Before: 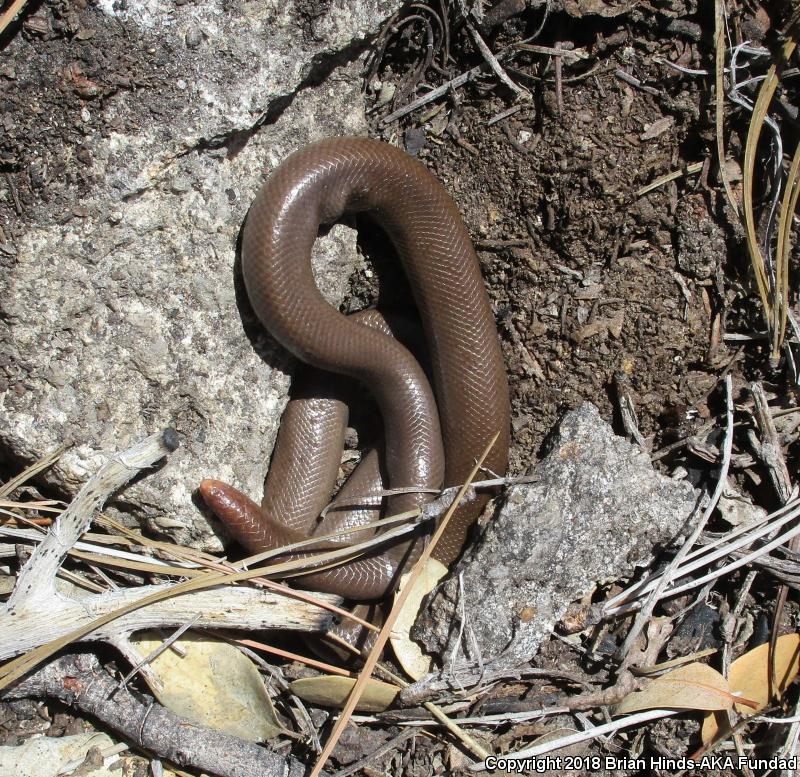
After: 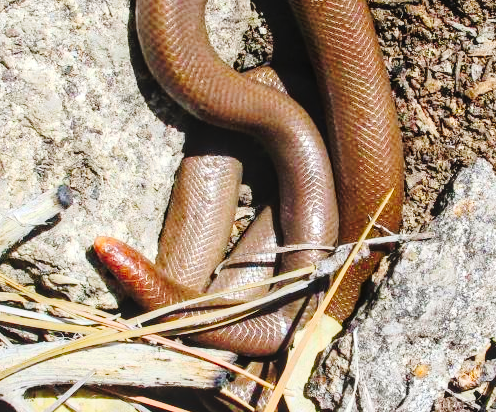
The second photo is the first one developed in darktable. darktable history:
contrast brightness saturation: contrast 0.2, brightness 0.2, saturation 0.8
crop: left 13.312%, top 31.28%, right 24.627%, bottom 15.582%
tone curve: curves: ch0 [(0, 0) (0.003, 0.023) (0.011, 0.029) (0.025, 0.037) (0.044, 0.047) (0.069, 0.057) (0.1, 0.075) (0.136, 0.103) (0.177, 0.145) (0.224, 0.193) (0.277, 0.266) (0.335, 0.362) (0.399, 0.473) (0.468, 0.569) (0.543, 0.655) (0.623, 0.73) (0.709, 0.804) (0.801, 0.874) (0.898, 0.924) (1, 1)], preserve colors none
local contrast: on, module defaults
